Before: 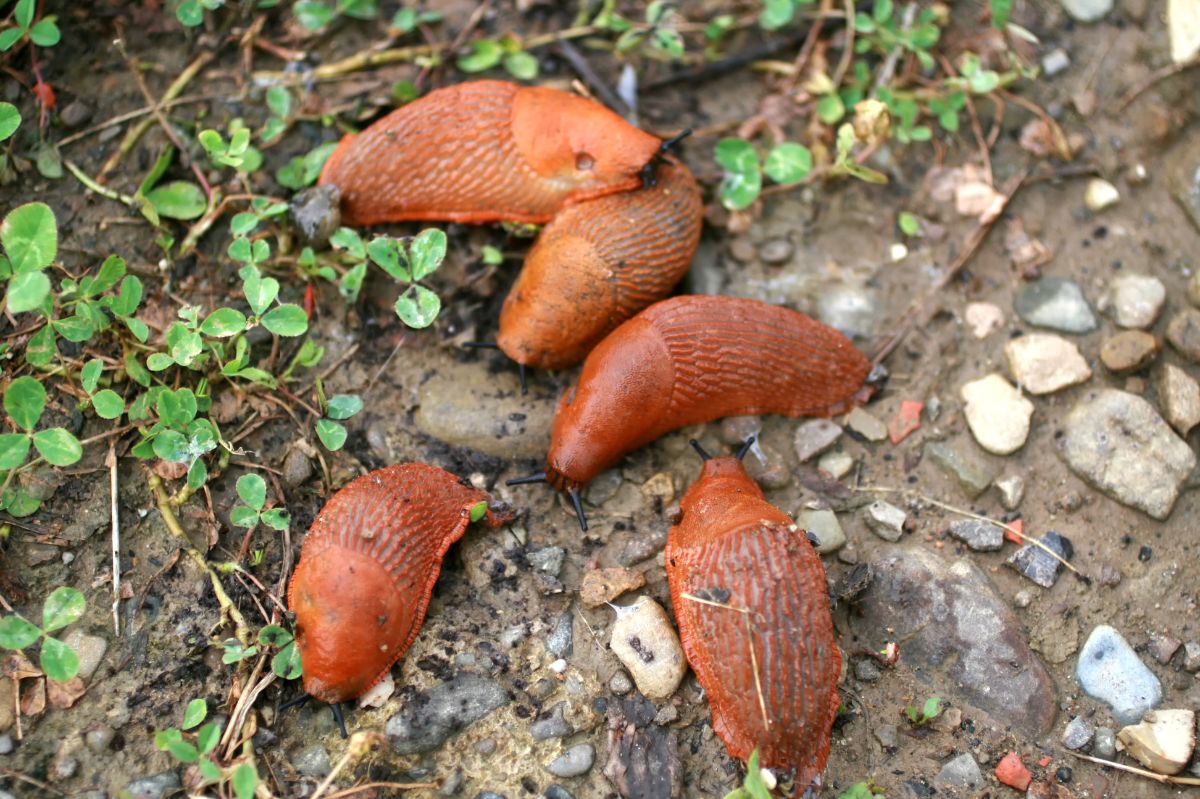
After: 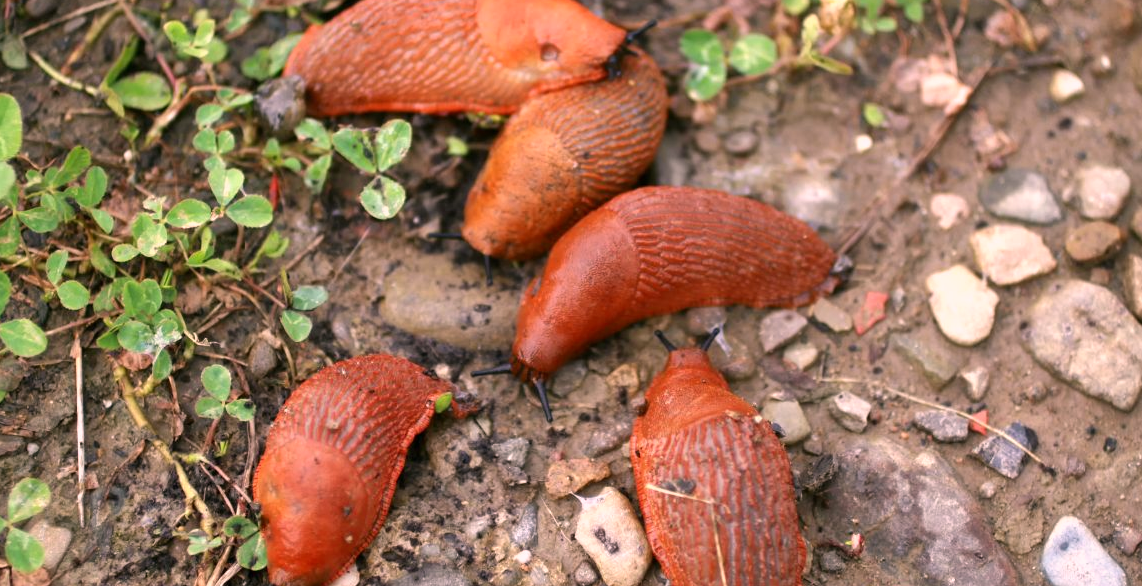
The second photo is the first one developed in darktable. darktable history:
crop and rotate: left 2.933%, top 13.741%, right 1.885%, bottom 12.885%
color correction: highlights a* 14.57, highlights b* 4.7
